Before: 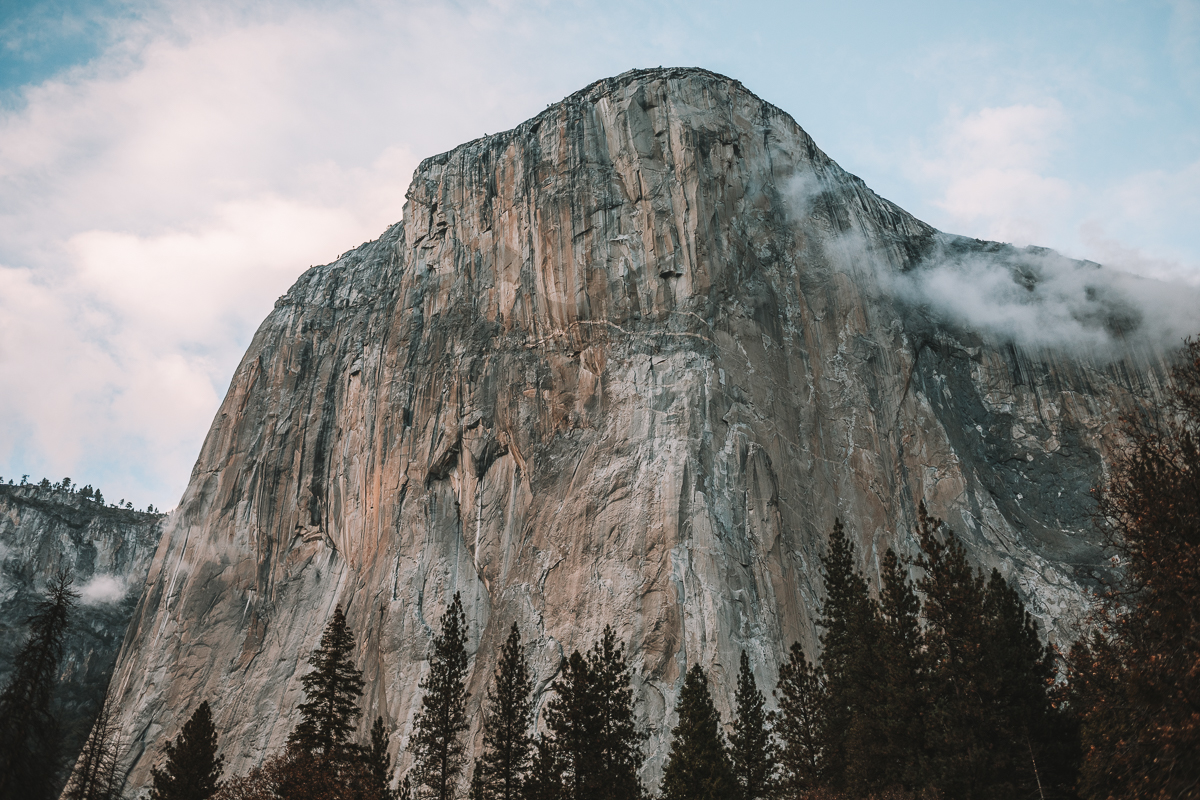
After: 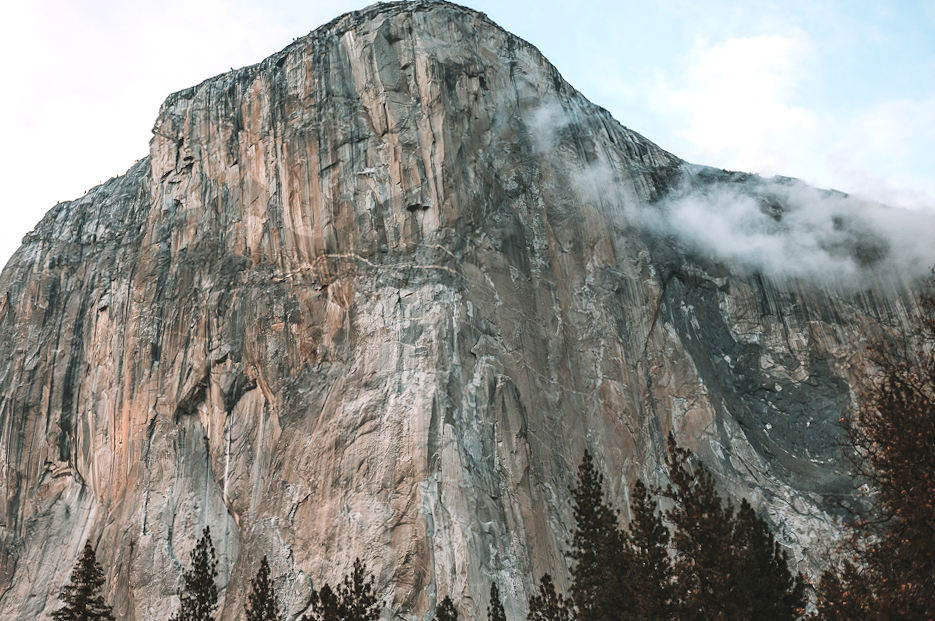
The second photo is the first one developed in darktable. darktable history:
crop and rotate: left 20.74%, top 7.912%, right 0.375%, bottom 13.378%
white balance: emerald 1
rotate and perspective: rotation -0.45°, automatic cropping original format, crop left 0.008, crop right 0.992, crop top 0.012, crop bottom 0.988
exposure: exposure 0.485 EV, compensate highlight preservation false
